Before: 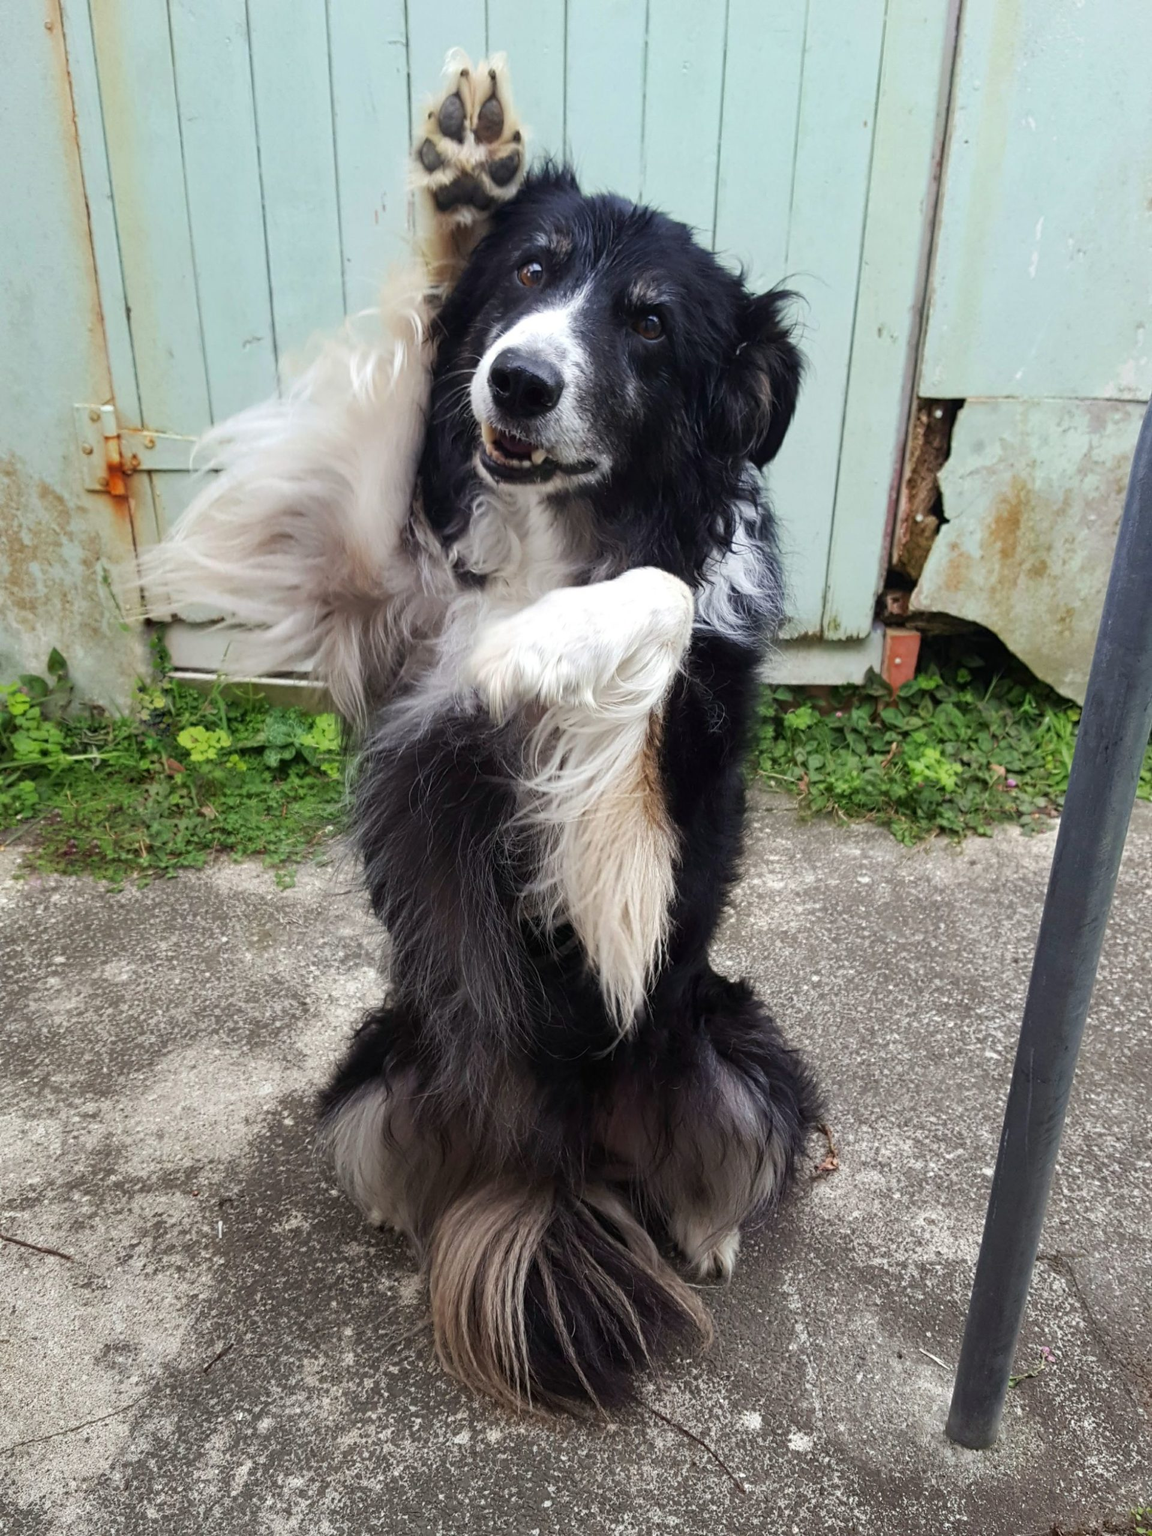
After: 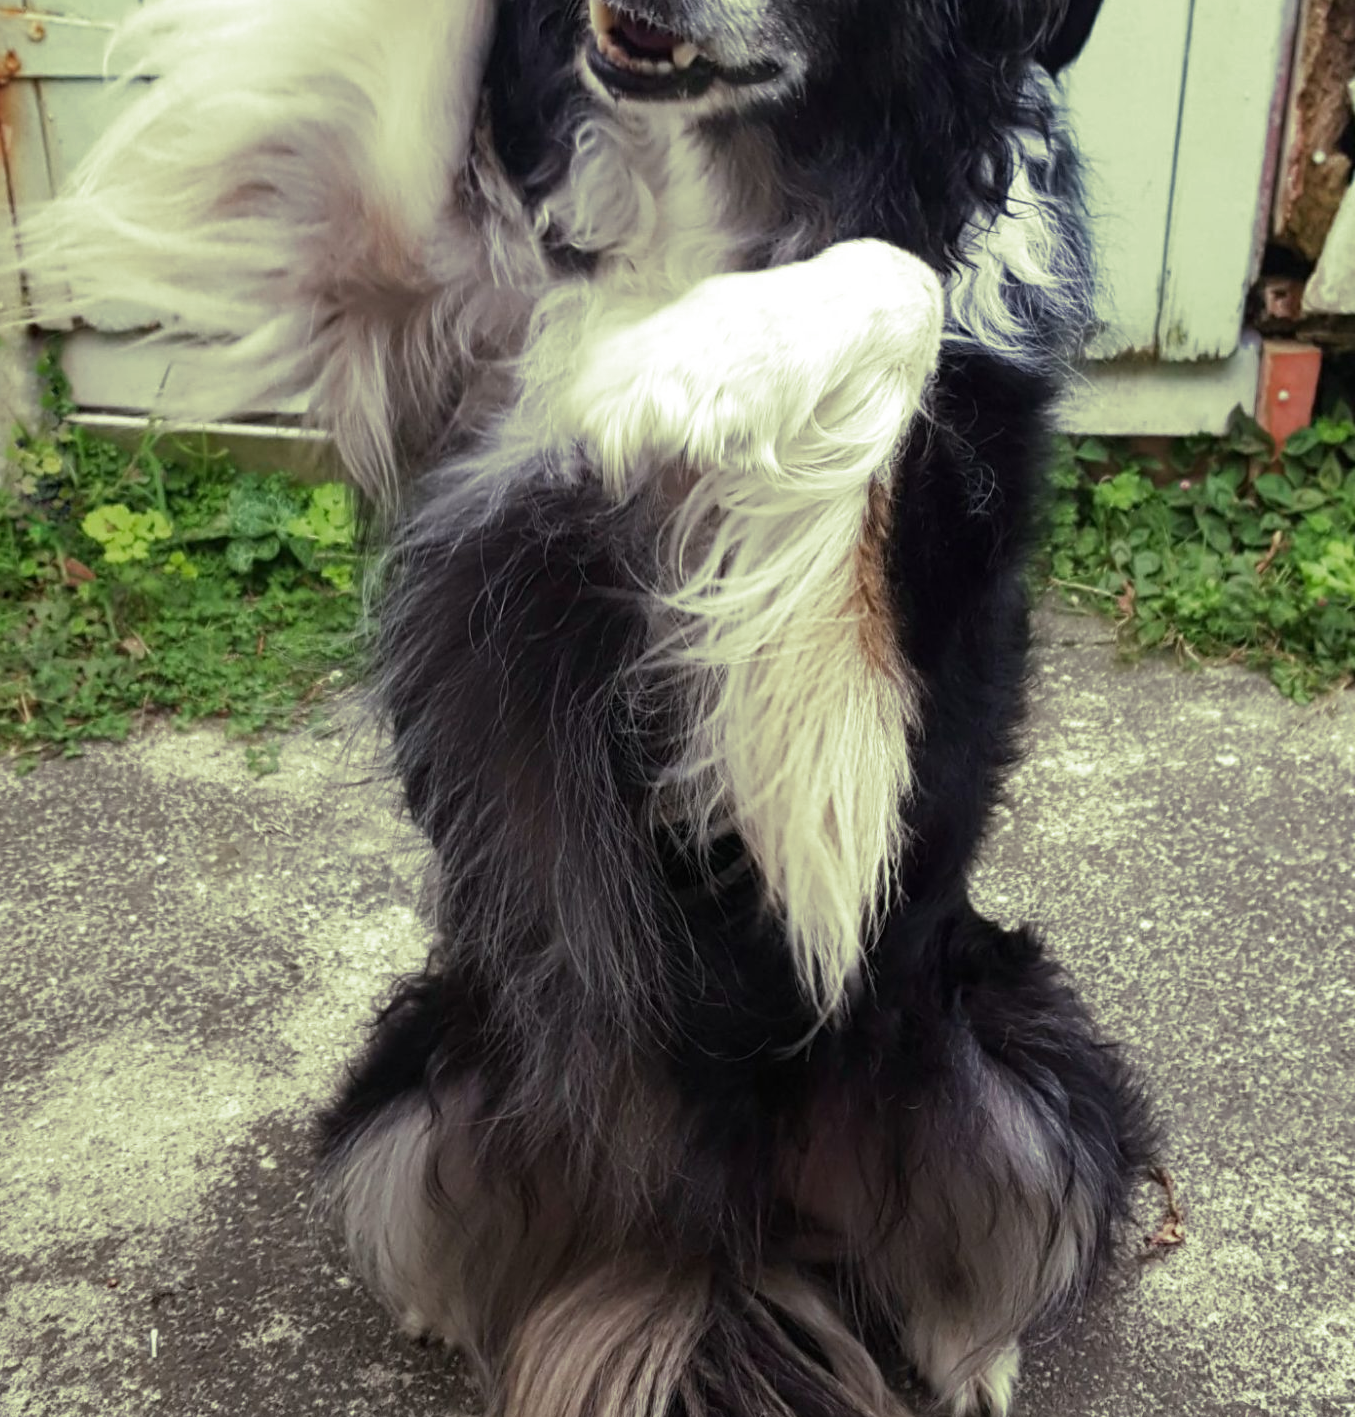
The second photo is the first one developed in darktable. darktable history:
split-toning: shadows › hue 290.82°, shadows › saturation 0.34, highlights › saturation 0.38, balance 0, compress 50%
crop: left 11.123%, top 27.61%, right 18.3%, bottom 17.034%
